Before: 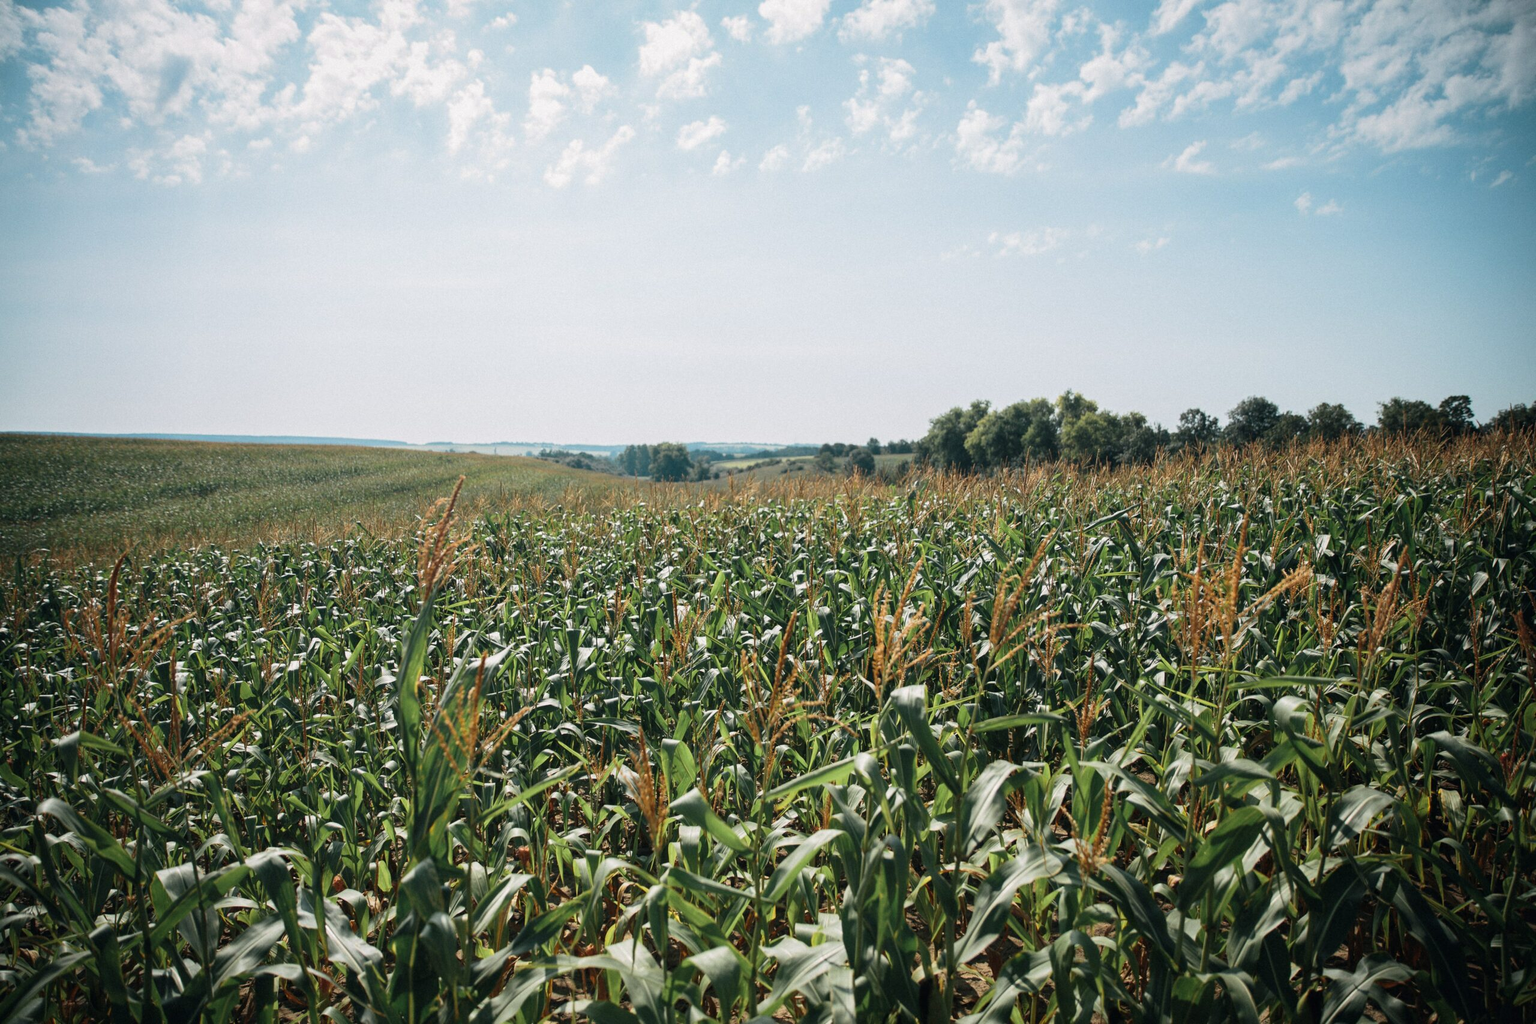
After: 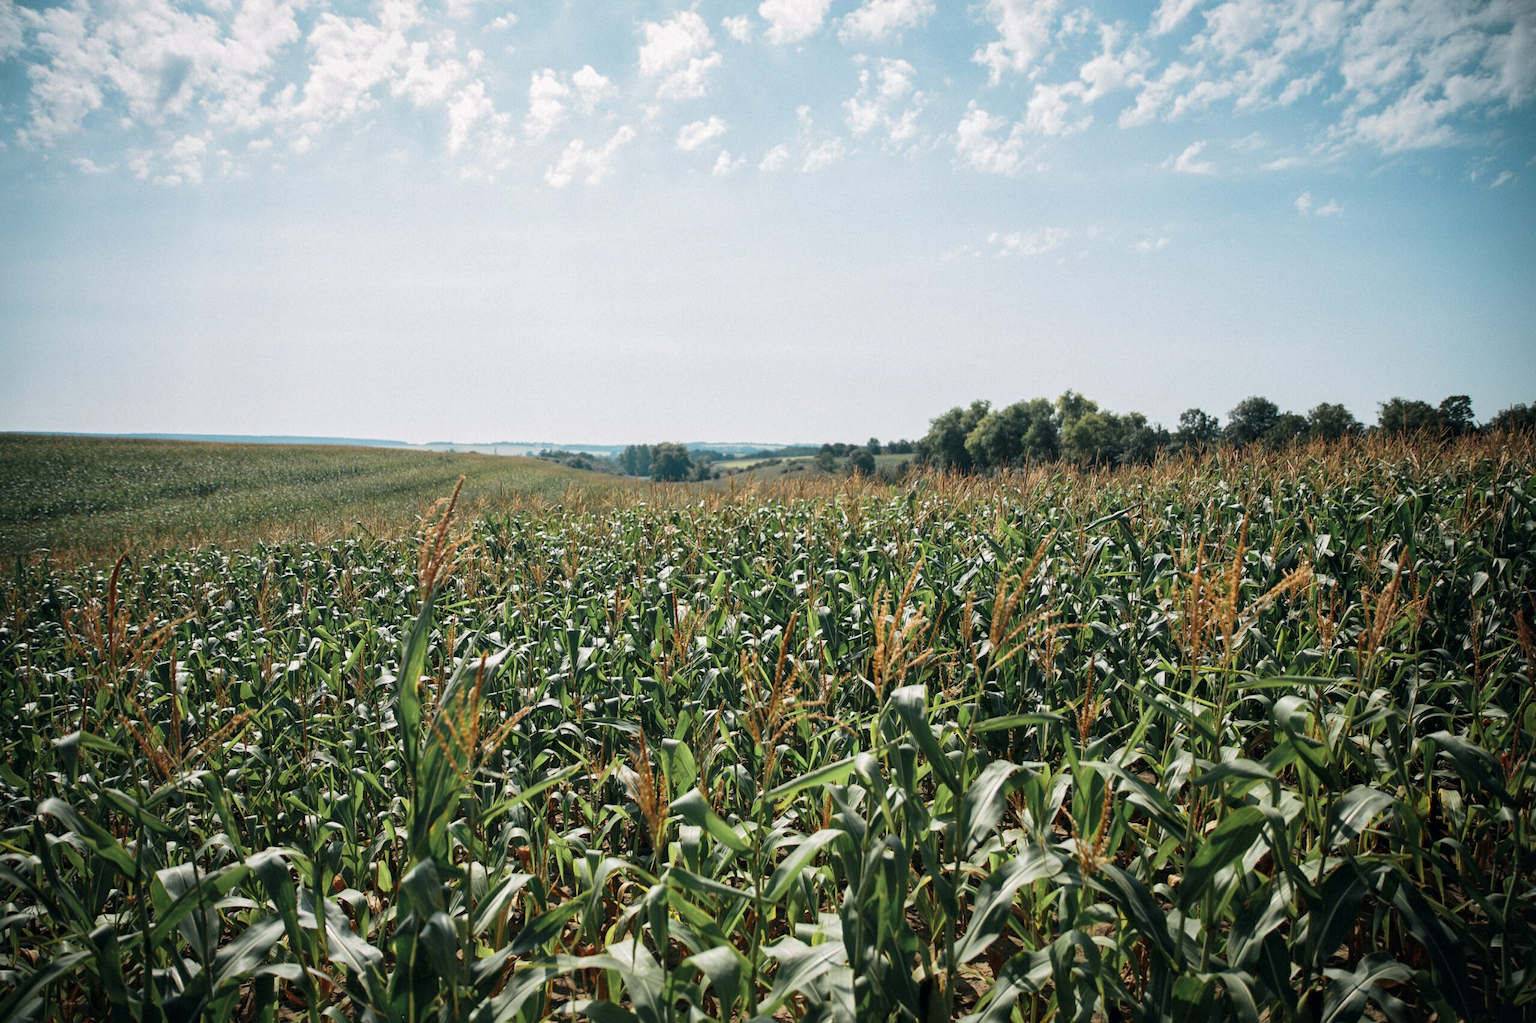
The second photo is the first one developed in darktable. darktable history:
local contrast: mode bilateral grid, contrast 19, coarseness 50, detail 120%, midtone range 0.2
